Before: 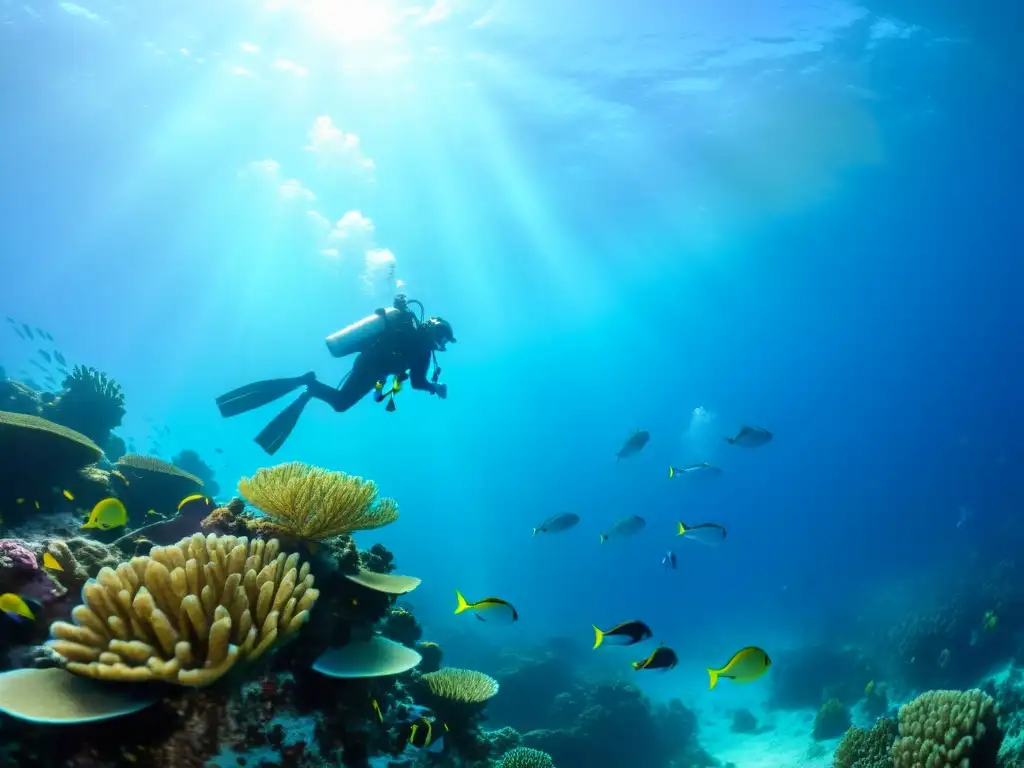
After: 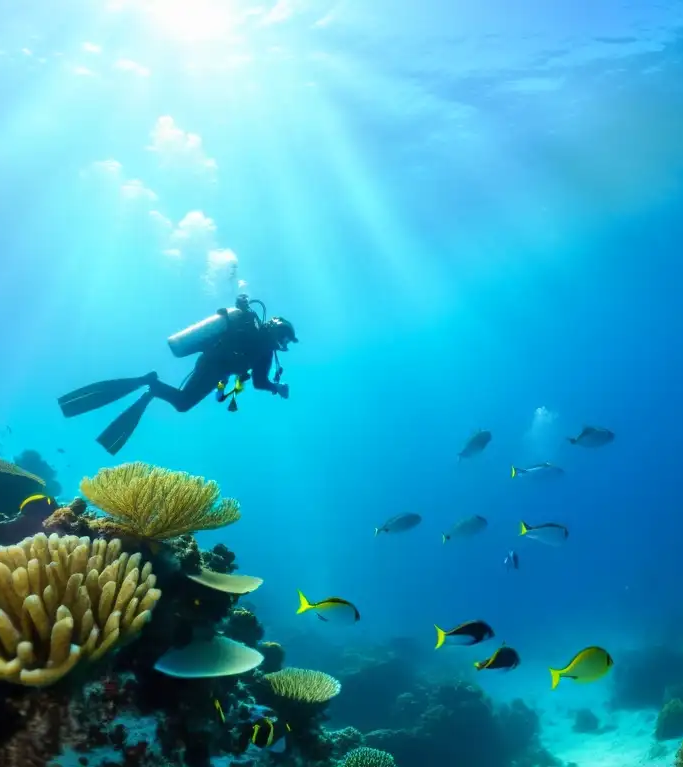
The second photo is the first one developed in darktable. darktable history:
crop and rotate: left 15.5%, right 17.799%
